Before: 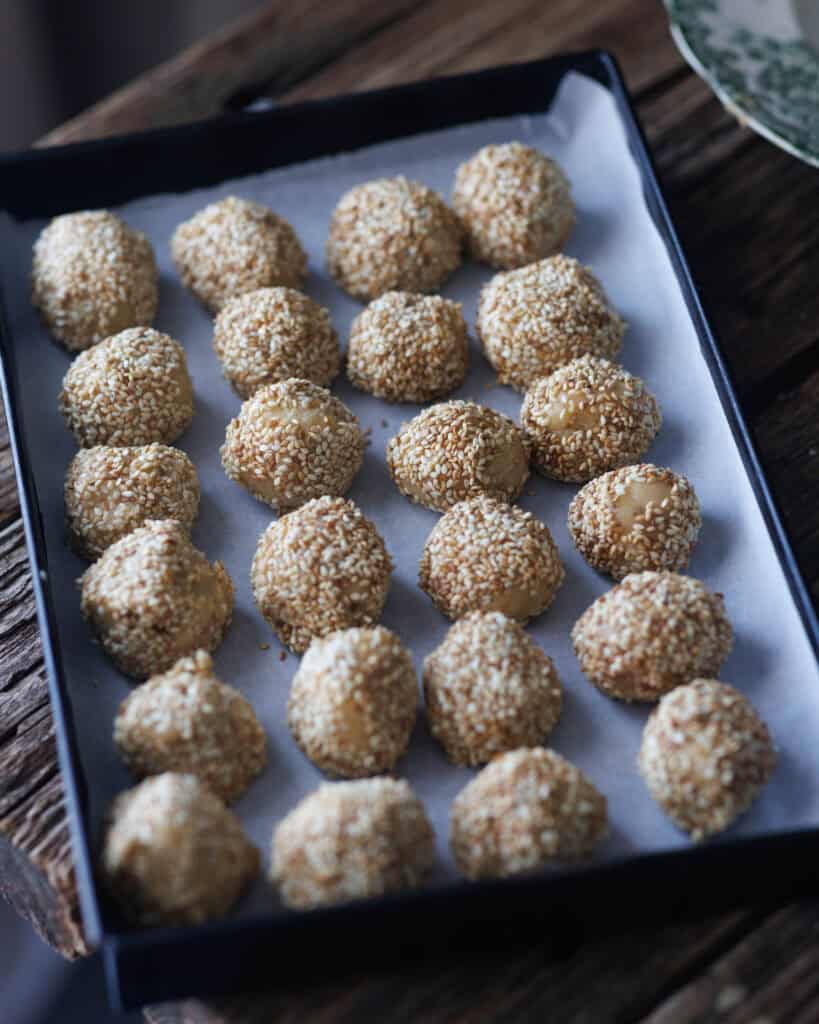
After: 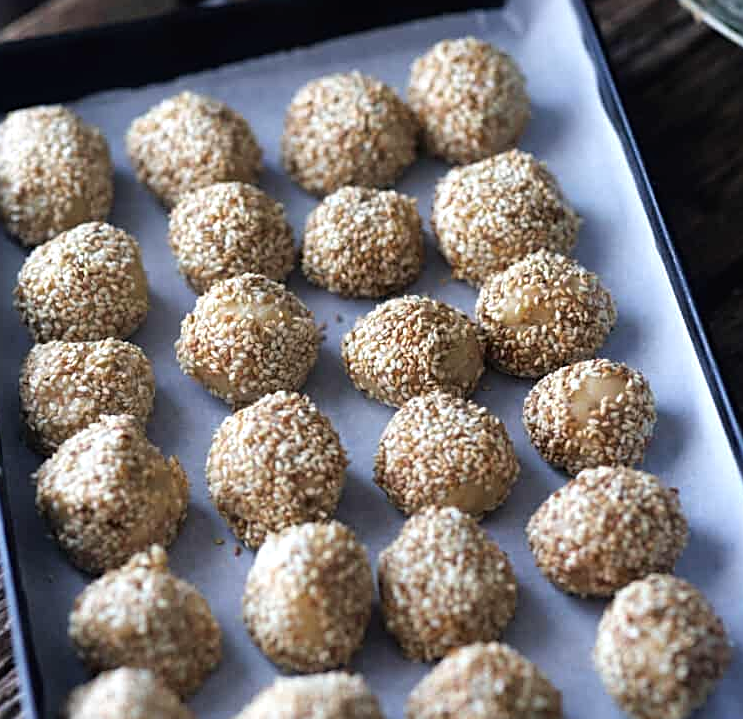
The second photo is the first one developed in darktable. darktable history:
sharpen: on, module defaults
crop: left 5.554%, top 10.297%, right 3.715%, bottom 19.413%
tone equalizer: -8 EV -0.394 EV, -7 EV -0.398 EV, -6 EV -0.298 EV, -5 EV -0.205 EV, -3 EV 0.189 EV, -2 EV 0.337 EV, -1 EV 0.385 EV, +0 EV 0.412 EV
